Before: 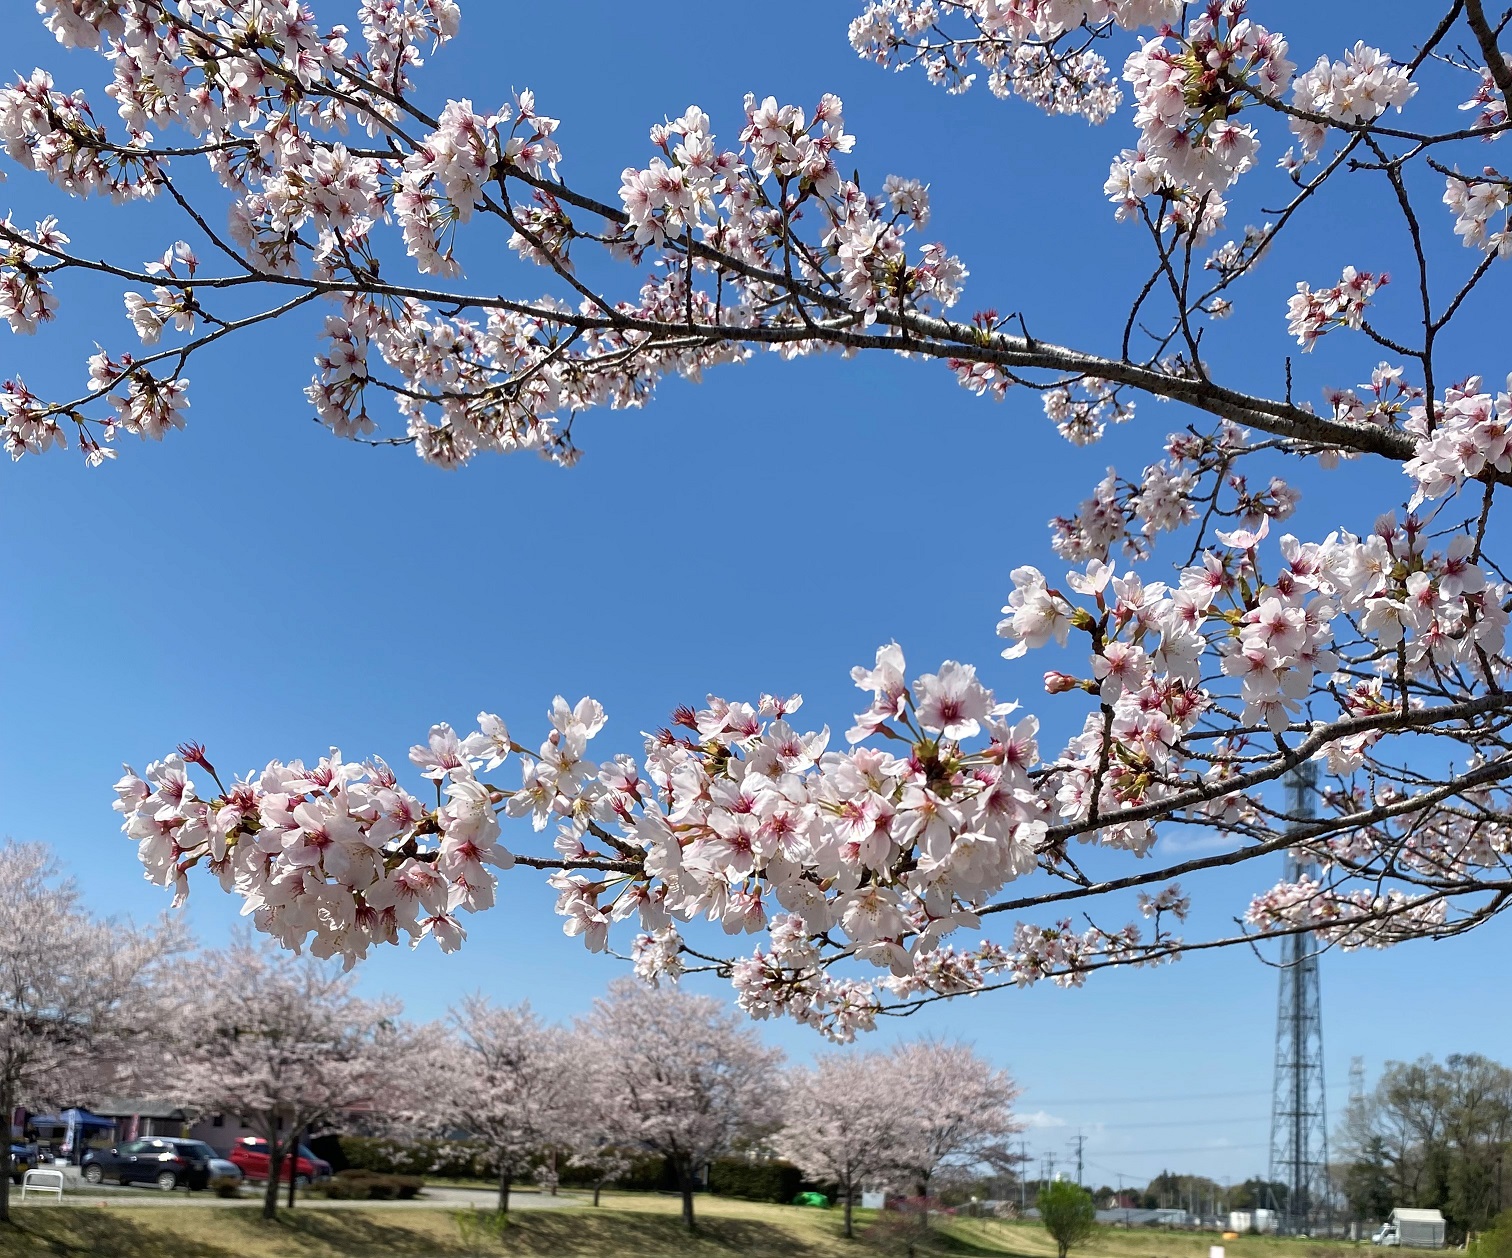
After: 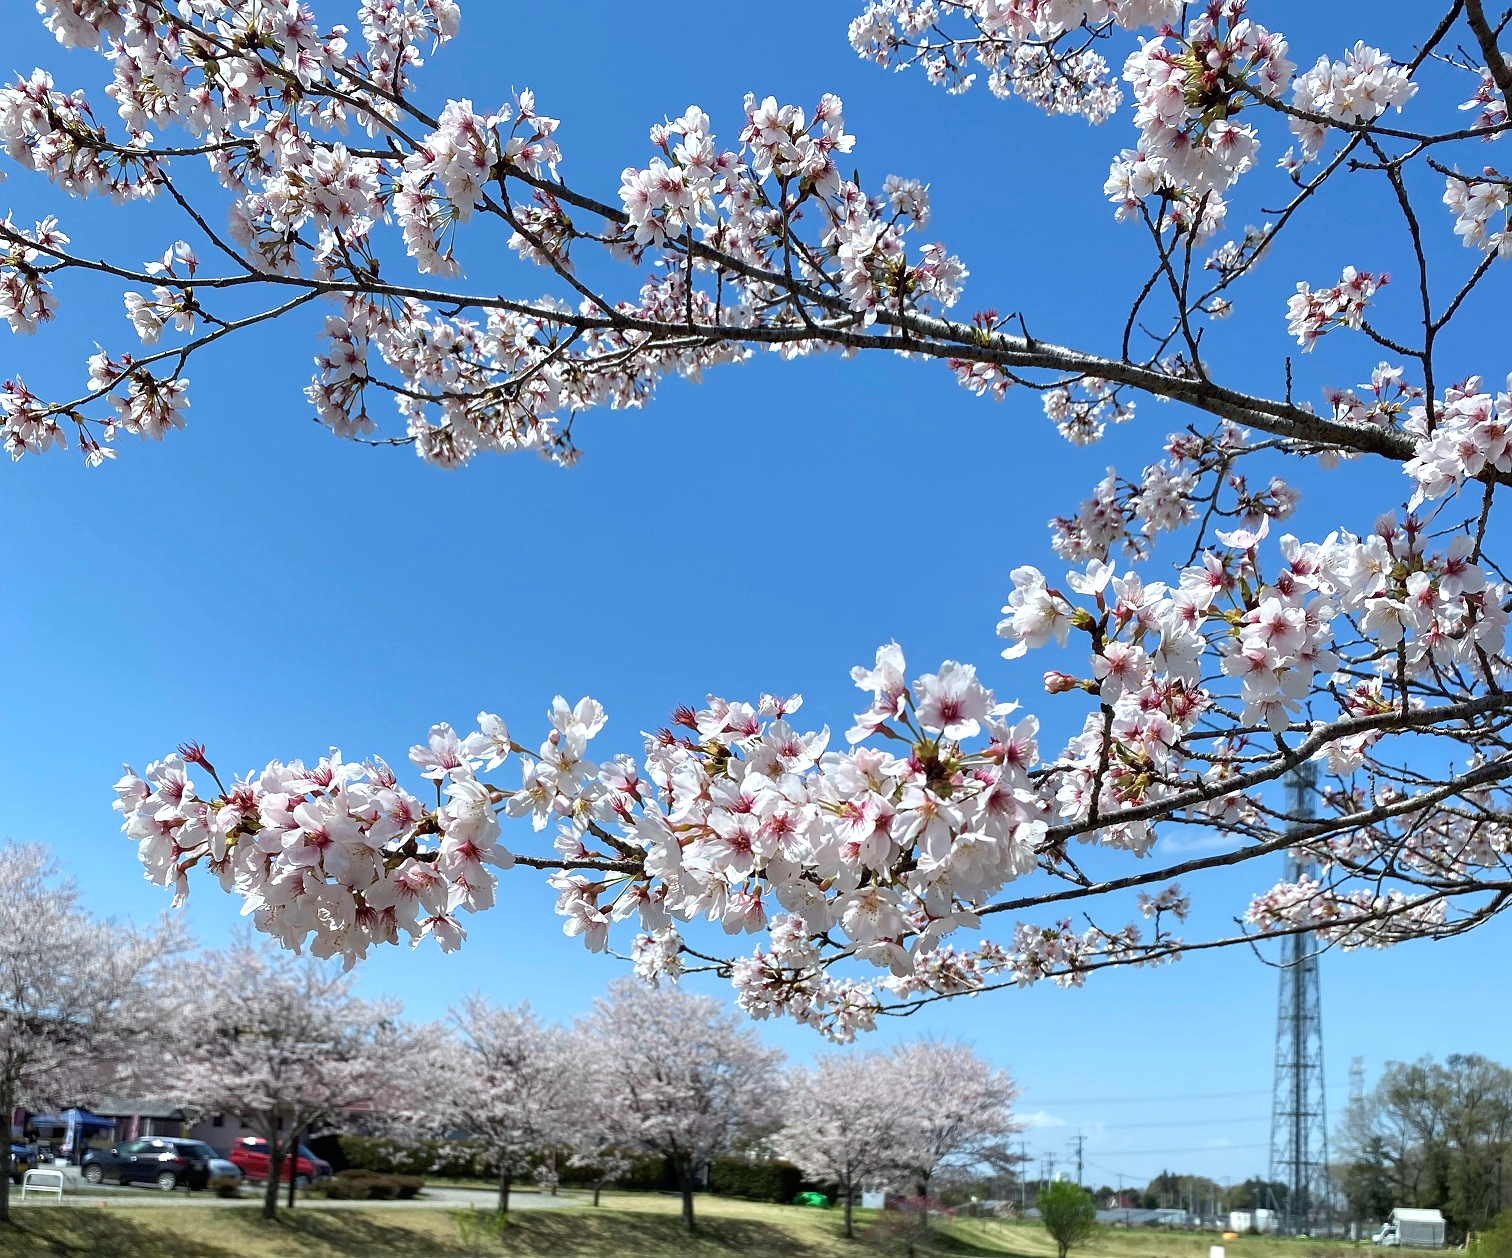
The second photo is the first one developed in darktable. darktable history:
color calibration: illuminant Planckian (black body), adaptation linear Bradford (ICC v4), x 0.361, y 0.366, temperature 4511.61 K, saturation algorithm version 1 (2020)
exposure: exposure 0.236 EV, compensate highlight preservation false
